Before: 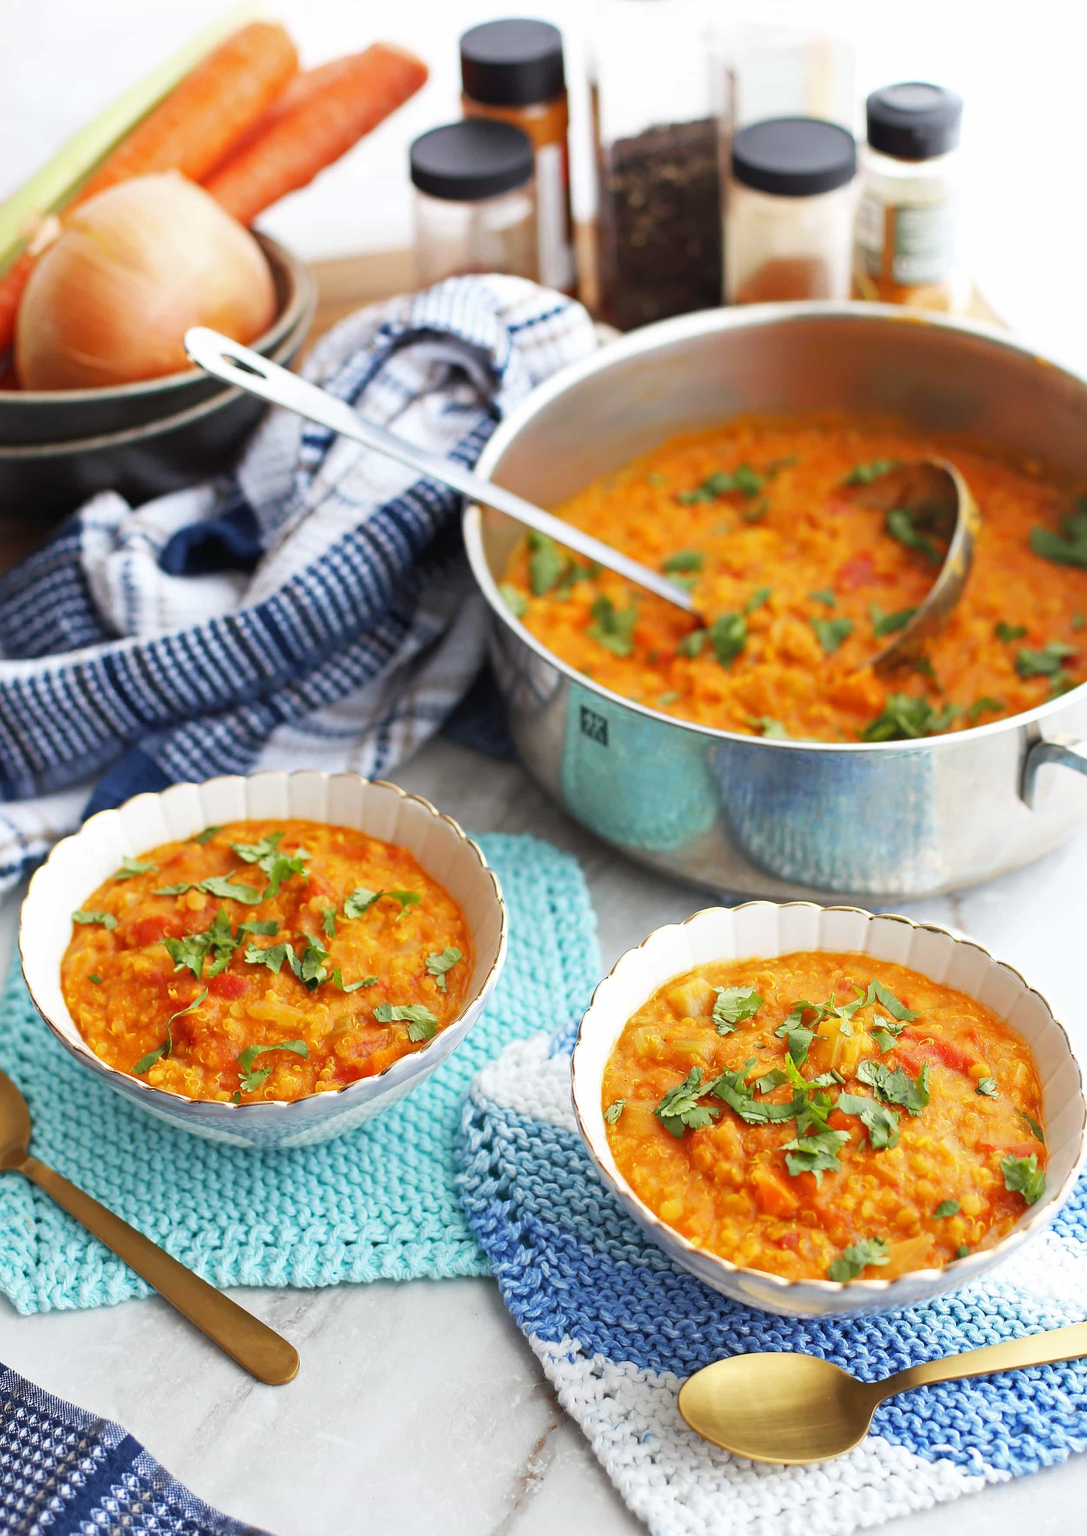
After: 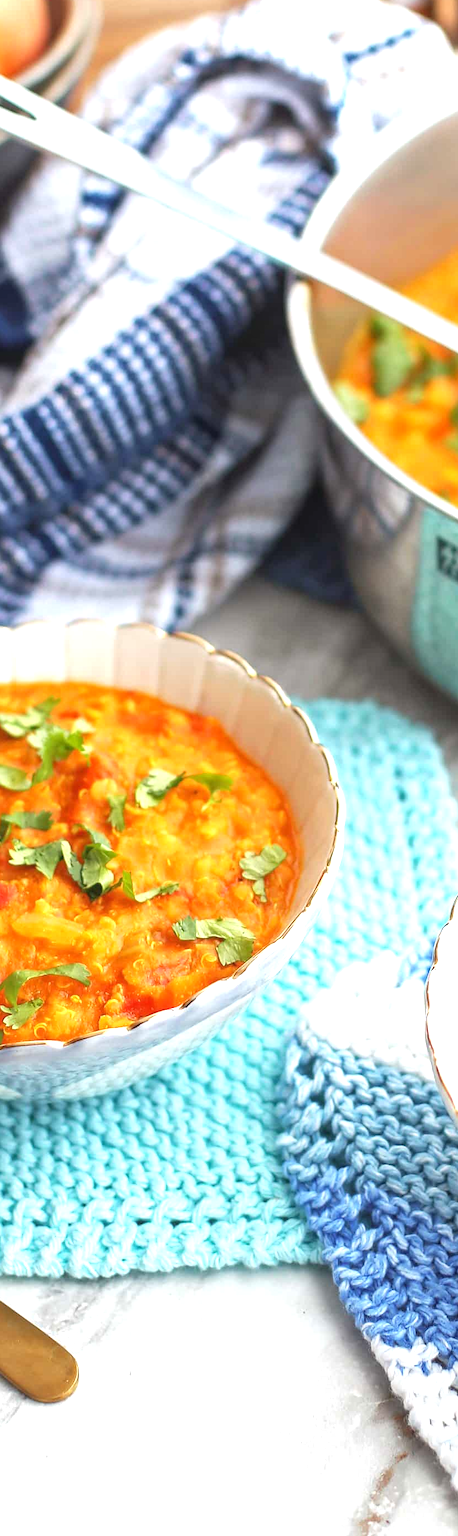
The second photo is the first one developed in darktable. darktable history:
crop and rotate: left 21.909%, top 18.52%, right 45.008%, bottom 2.992%
exposure: black level correction 0, exposure 0.7 EV, compensate highlight preservation false
local contrast: detail 109%
